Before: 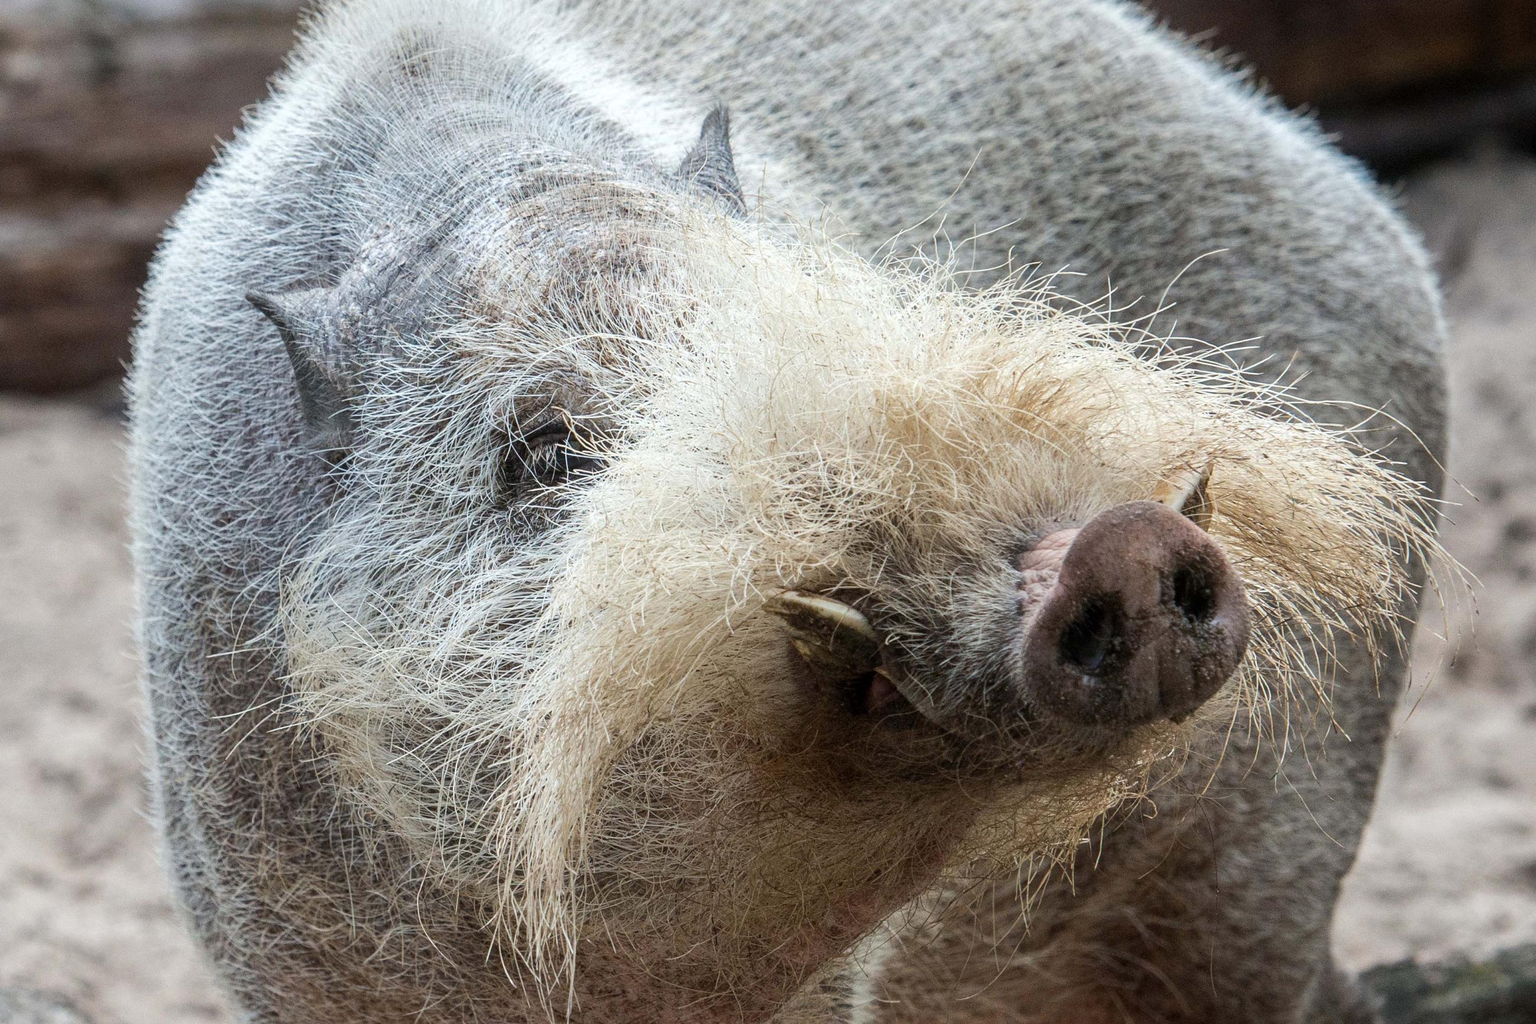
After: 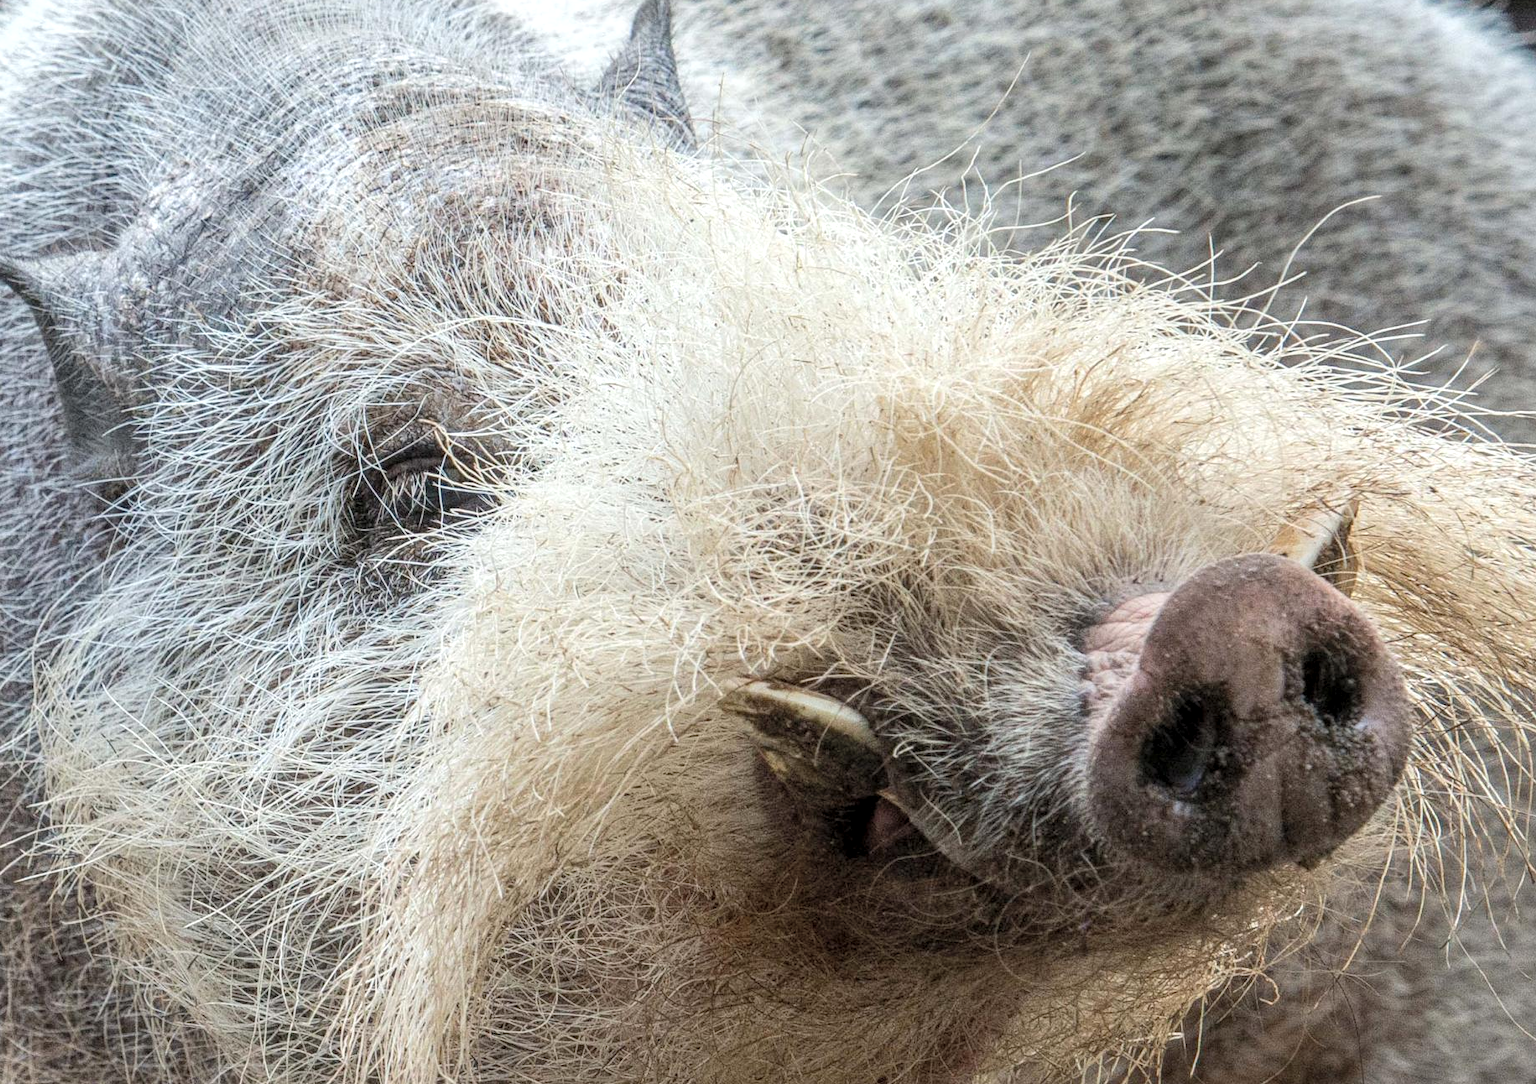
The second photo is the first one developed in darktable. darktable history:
contrast brightness saturation: brightness 0.13
local contrast: on, module defaults
crop and rotate: left 16.731%, top 10.887%, right 12.83%, bottom 14.487%
